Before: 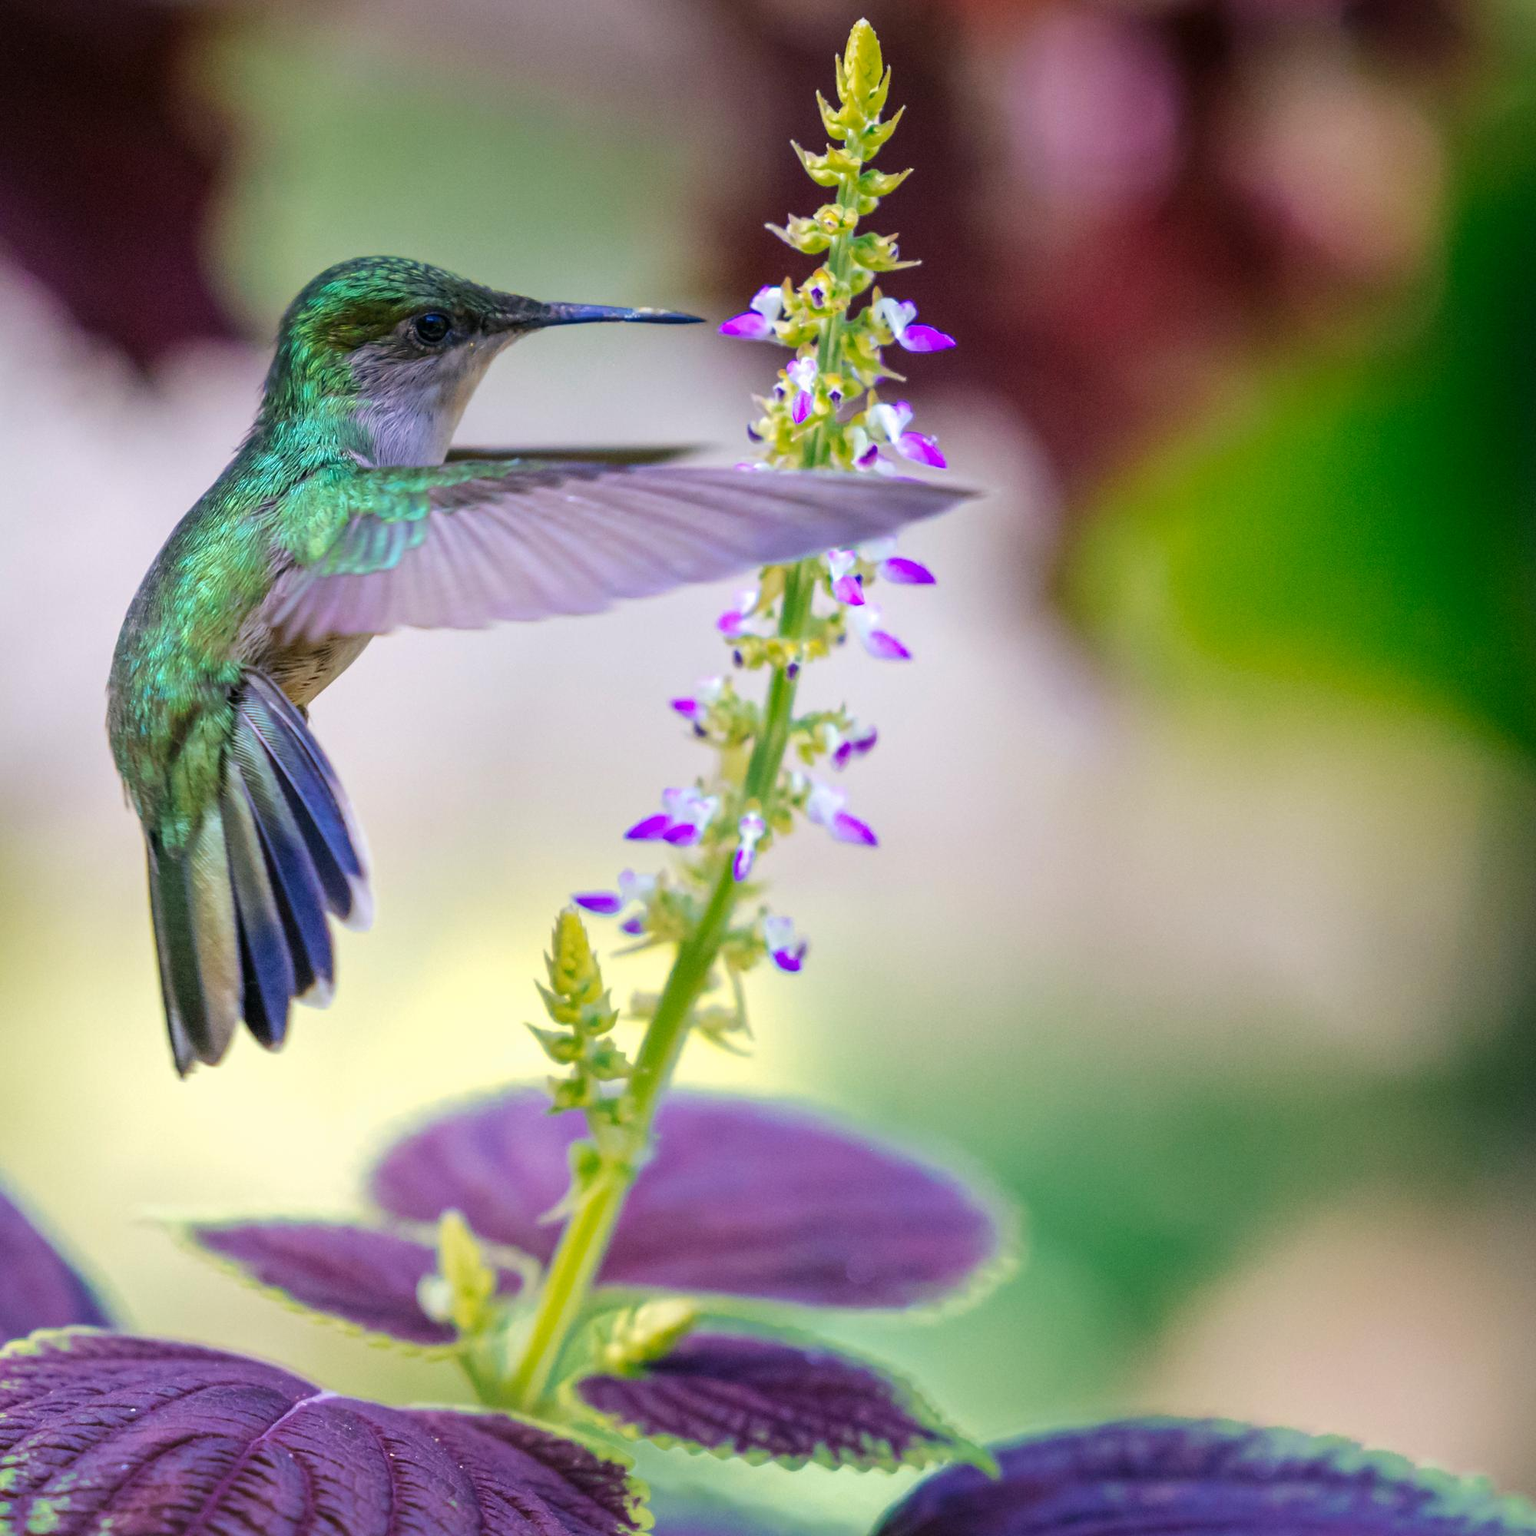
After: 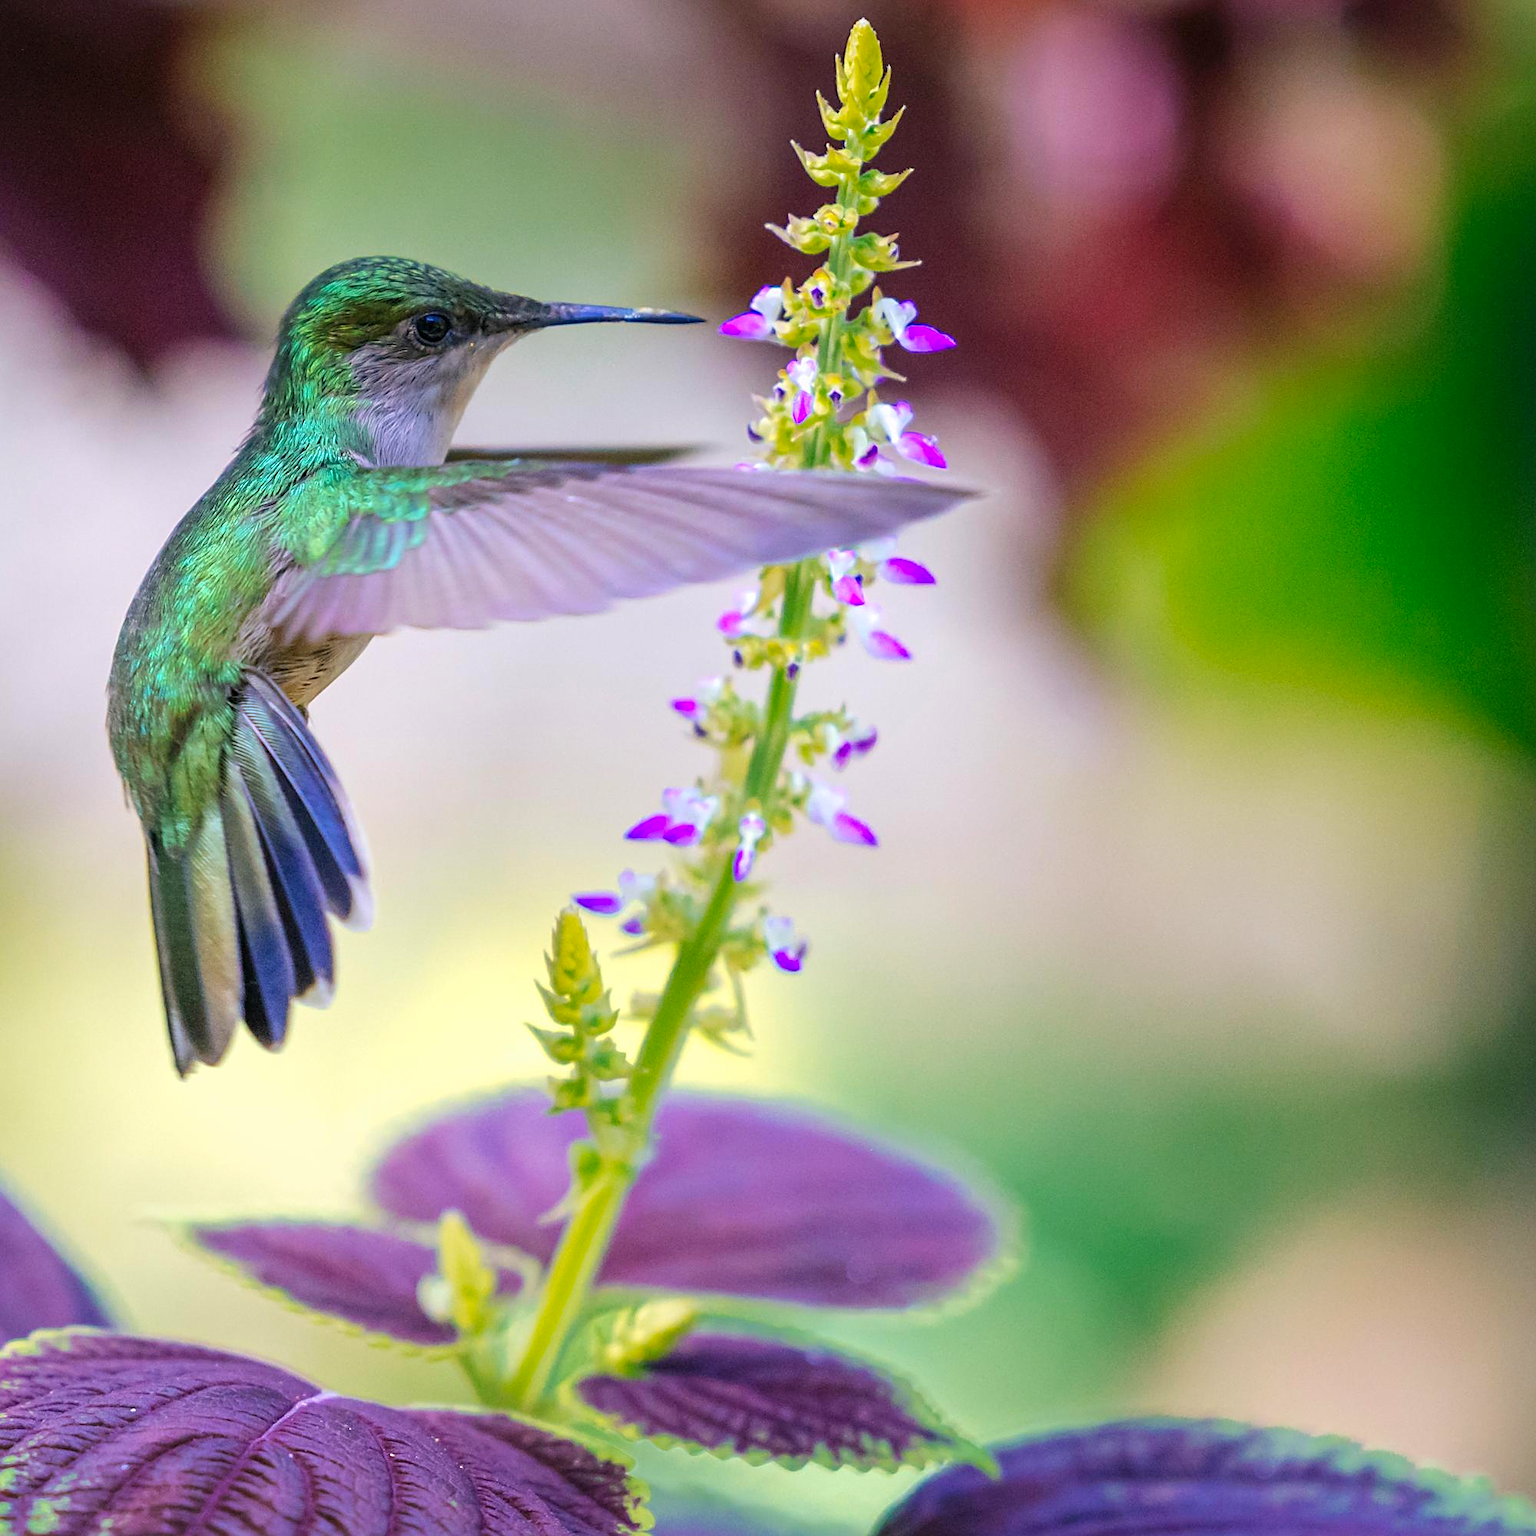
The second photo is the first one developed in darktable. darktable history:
sharpen: on, module defaults
contrast brightness saturation: contrast 0.025, brightness 0.067, saturation 0.129
